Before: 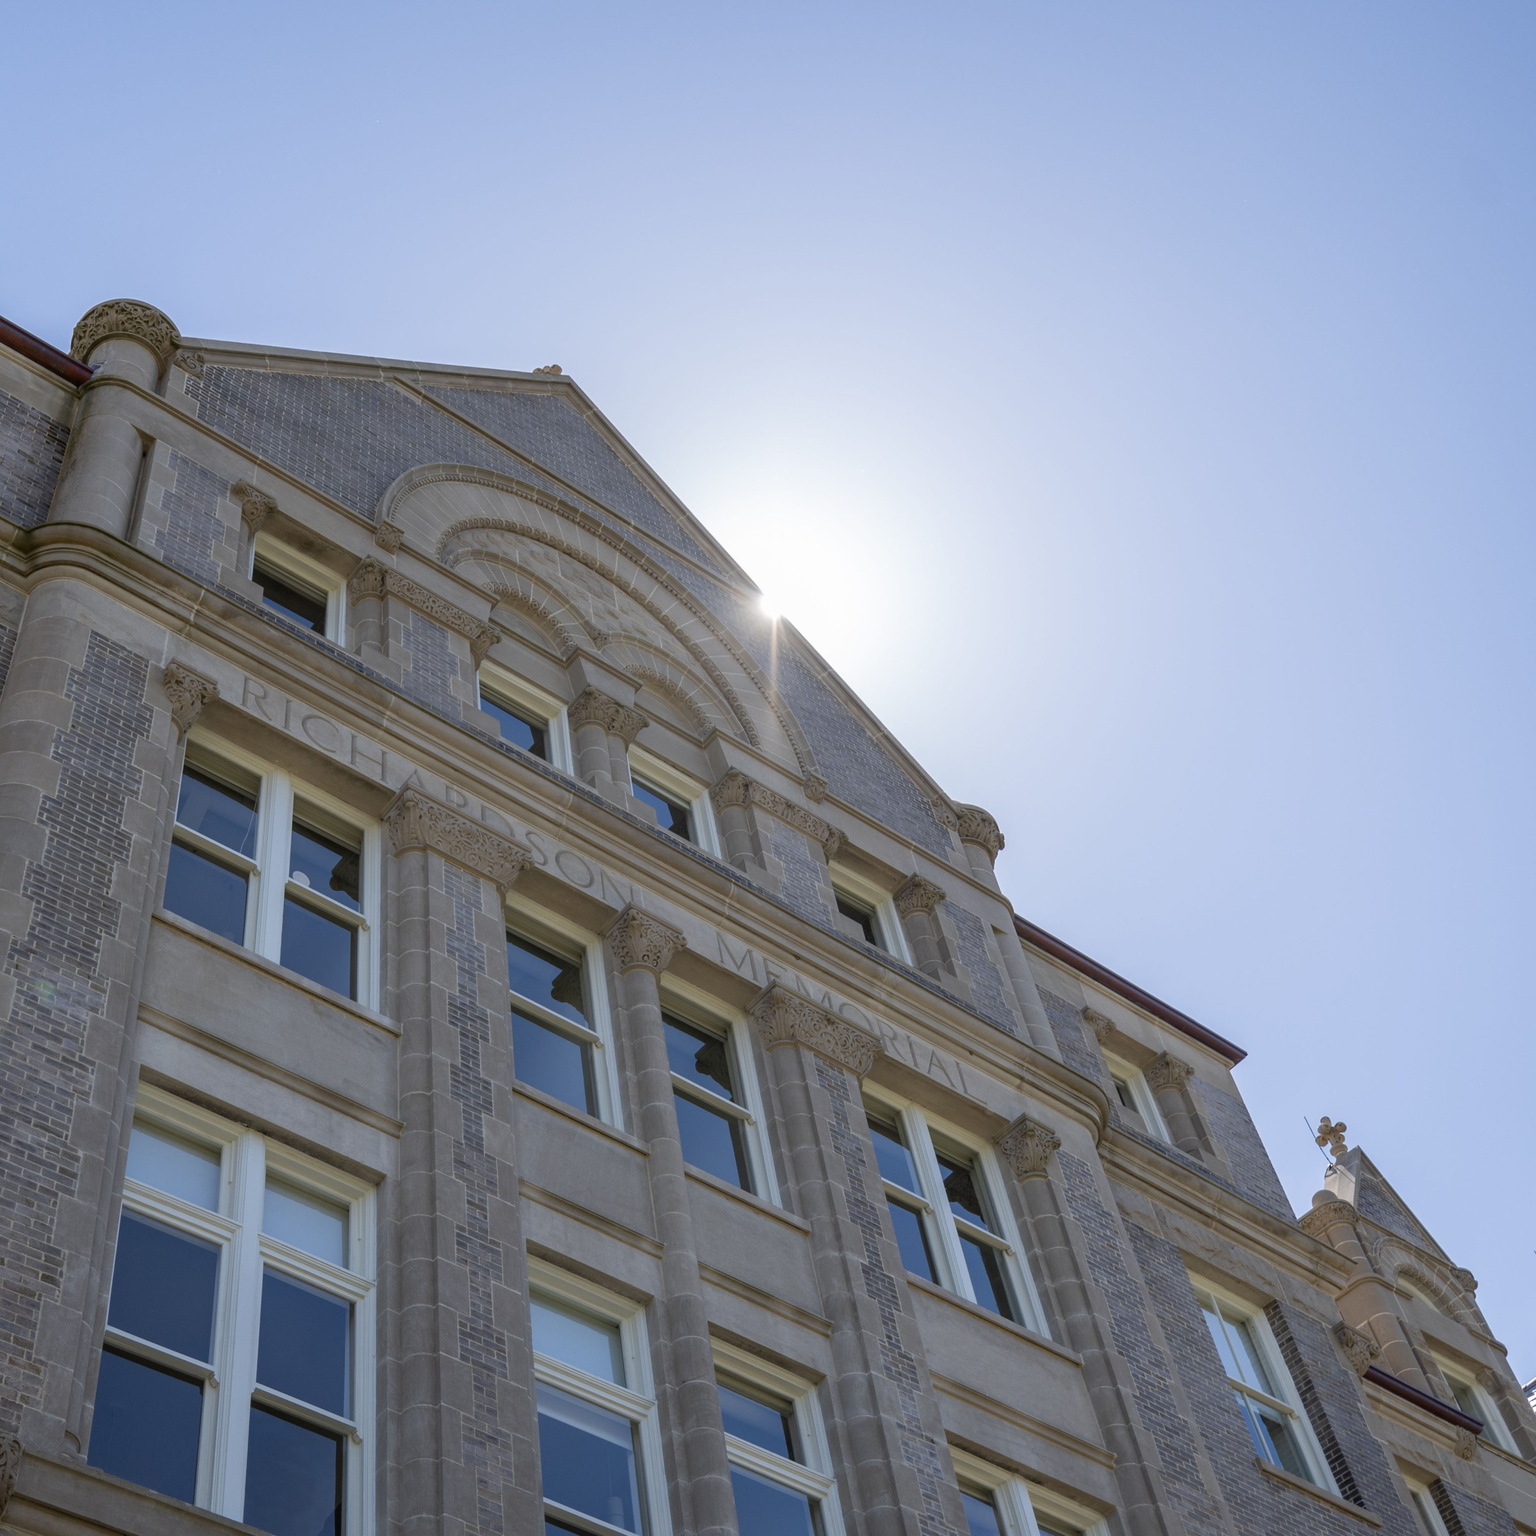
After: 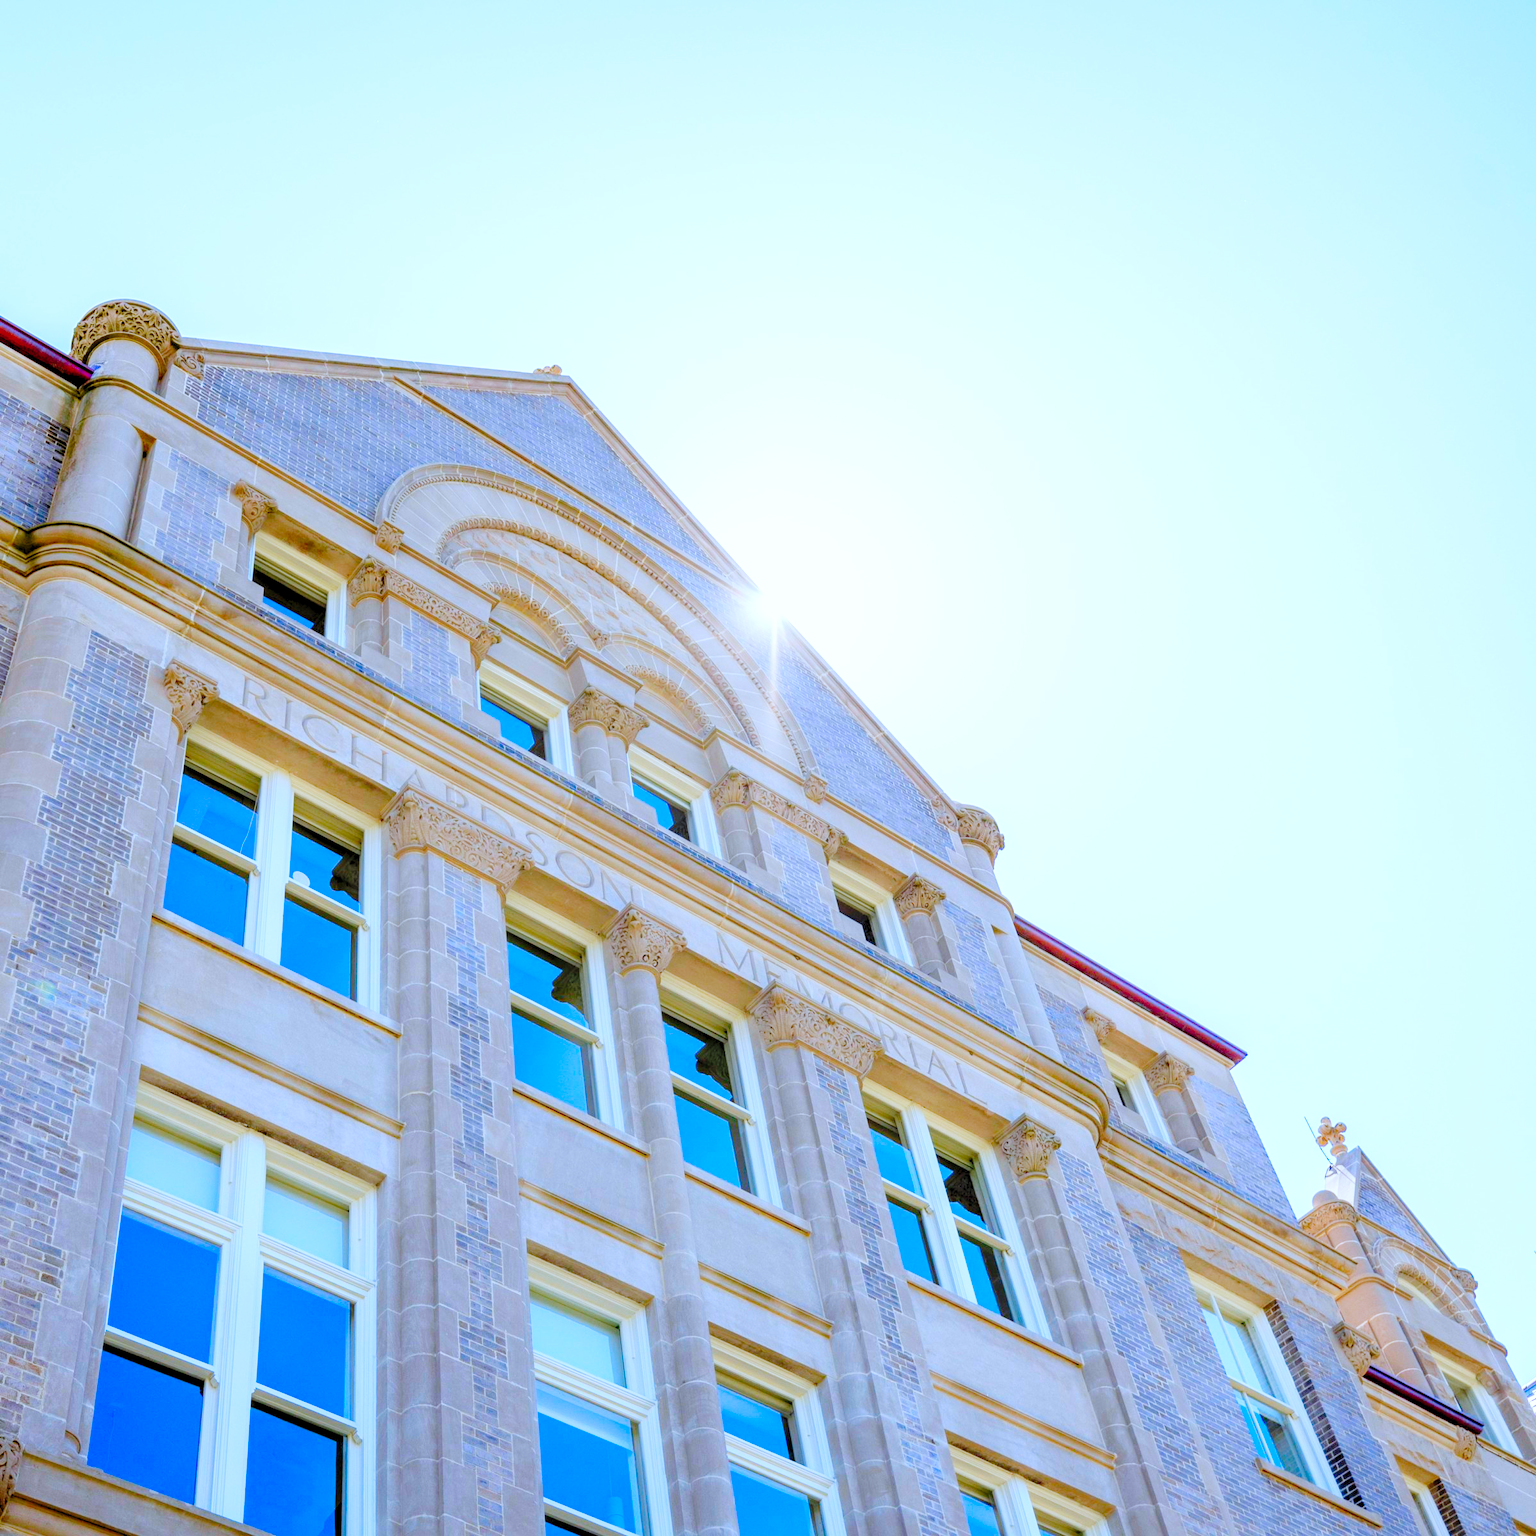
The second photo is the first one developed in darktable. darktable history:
color balance rgb: perceptual saturation grading › global saturation 20%, perceptual saturation grading › highlights -25.263%, perceptual saturation grading › shadows 49.77%, global vibrance 20%
levels: levels [0.008, 0.318, 0.836]
tone equalizer: -8 EV -0.383 EV, -7 EV -0.418 EV, -6 EV -0.364 EV, -5 EV -0.233 EV, -3 EV 0.221 EV, -2 EV 0.335 EV, -1 EV 0.372 EV, +0 EV 0.434 EV
filmic rgb: middle gray luminance 28.95%, black relative exposure -10.29 EV, white relative exposure 5.48 EV, threshold 3.03 EV, target black luminance 0%, hardness 3.93, latitude 2.21%, contrast 1.122, highlights saturation mix 4.14%, shadows ↔ highlights balance 15.02%, preserve chrominance no, color science v5 (2021), enable highlight reconstruction true
color correction: highlights a* -1.99, highlights b* -18.54
